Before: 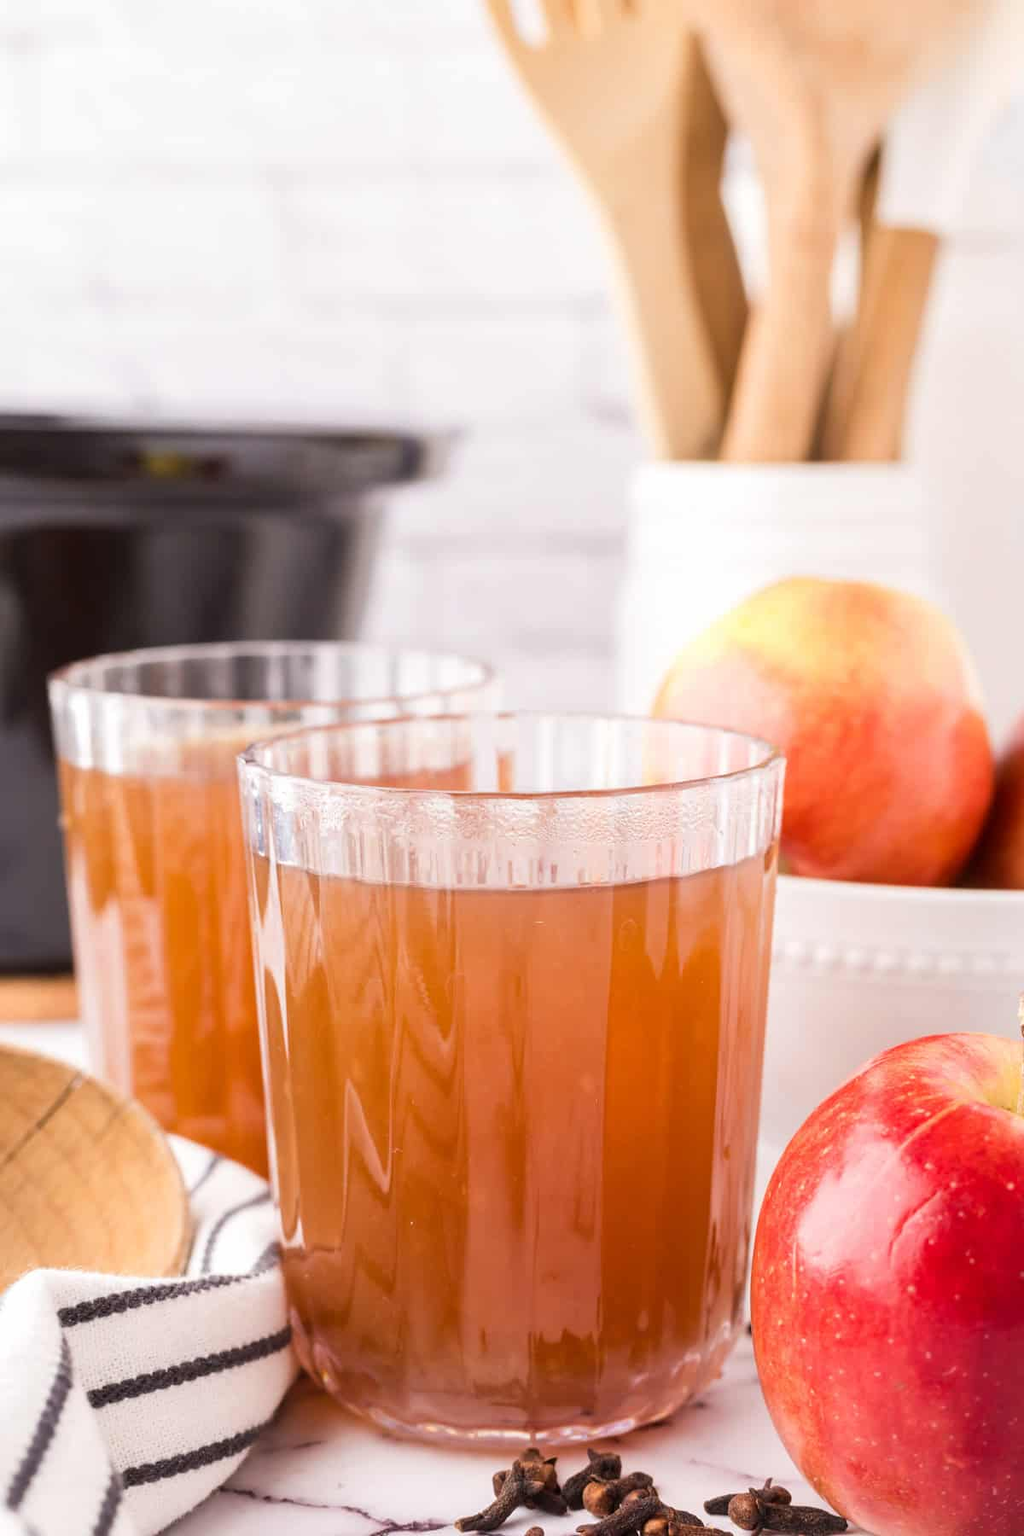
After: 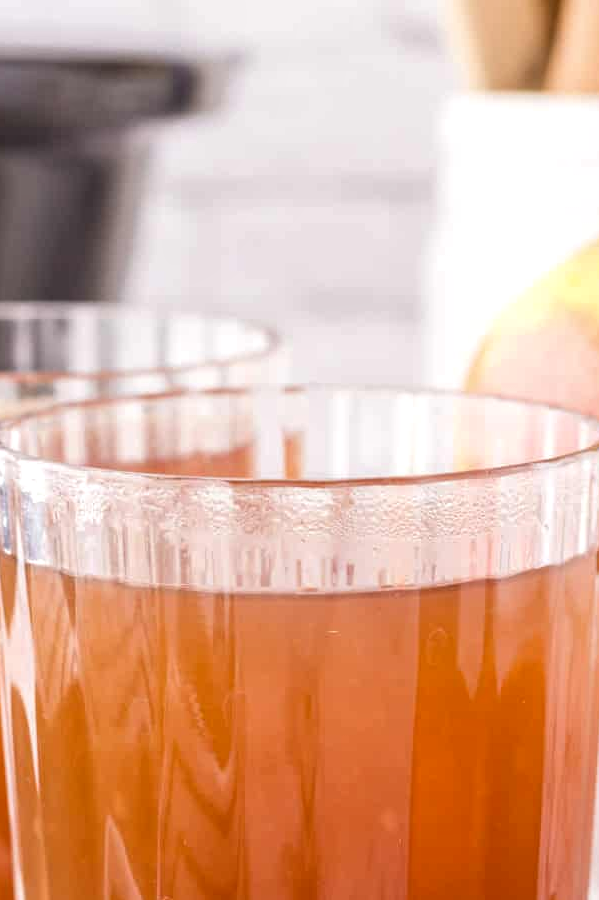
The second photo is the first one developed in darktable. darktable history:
local contrast: on, module defaults
crop: left 25%, top 25%, right 25%, bottom 25%
